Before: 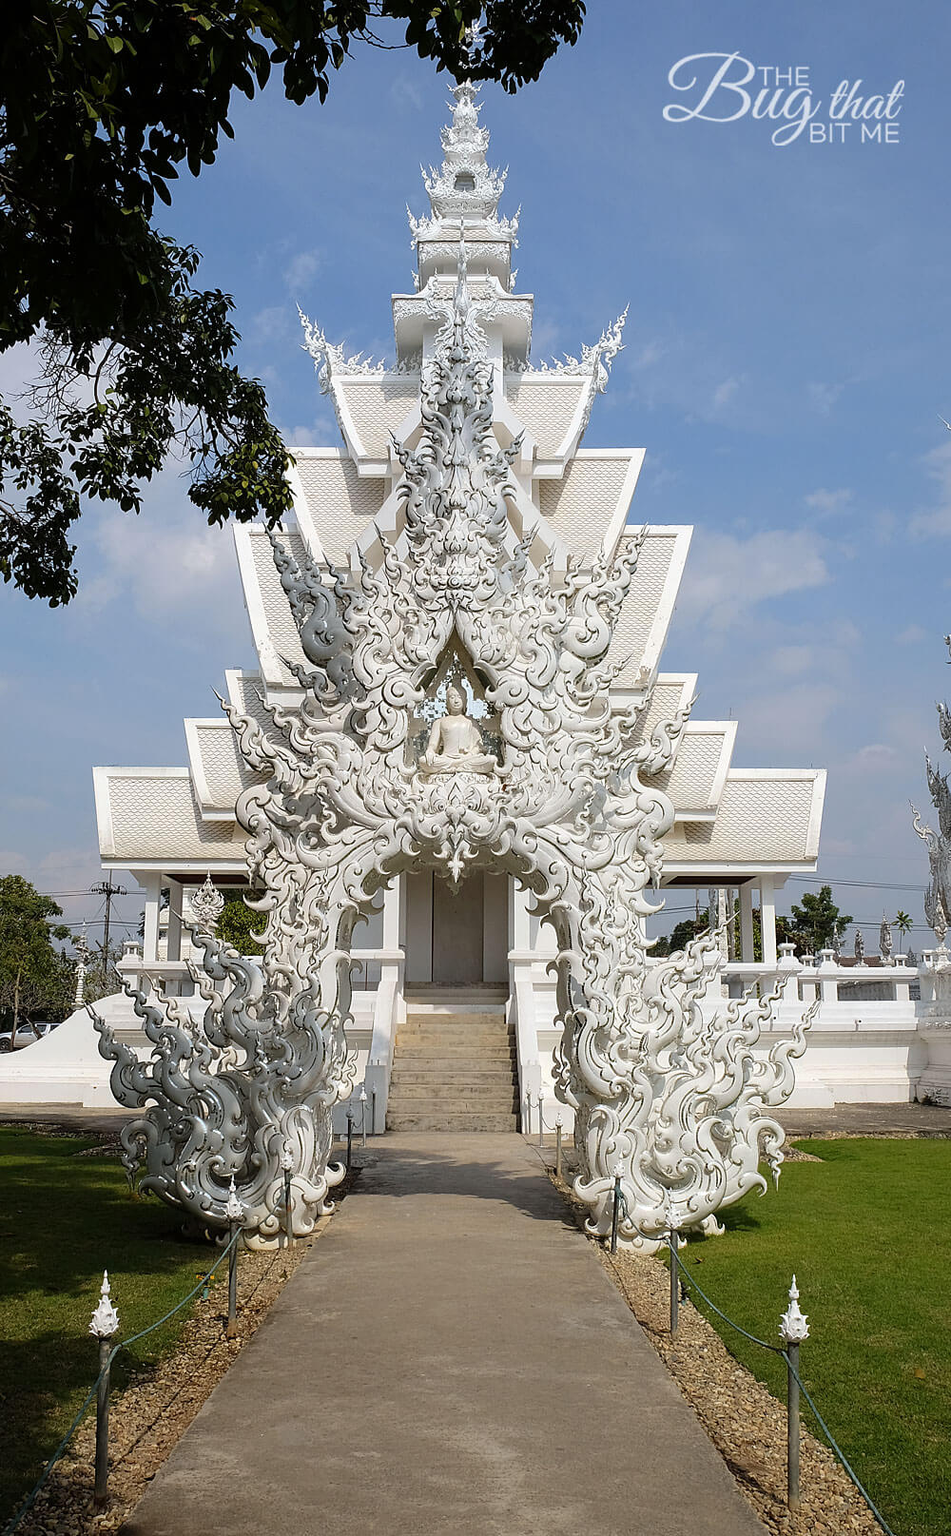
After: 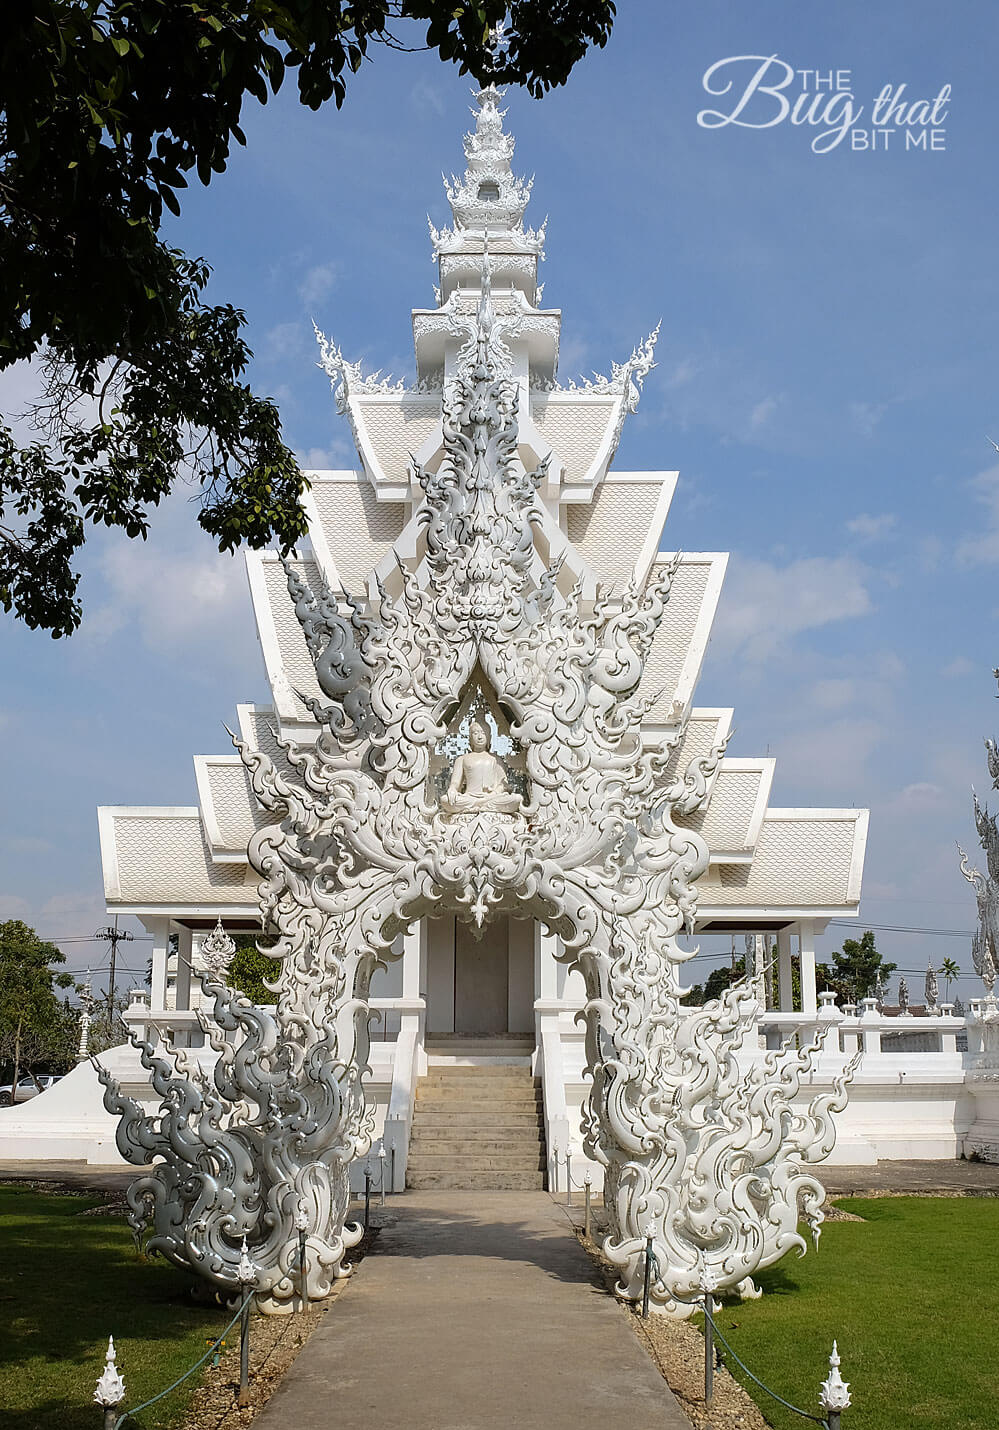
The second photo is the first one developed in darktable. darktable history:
crop and rotate: top 0%, bottom 11.402%
